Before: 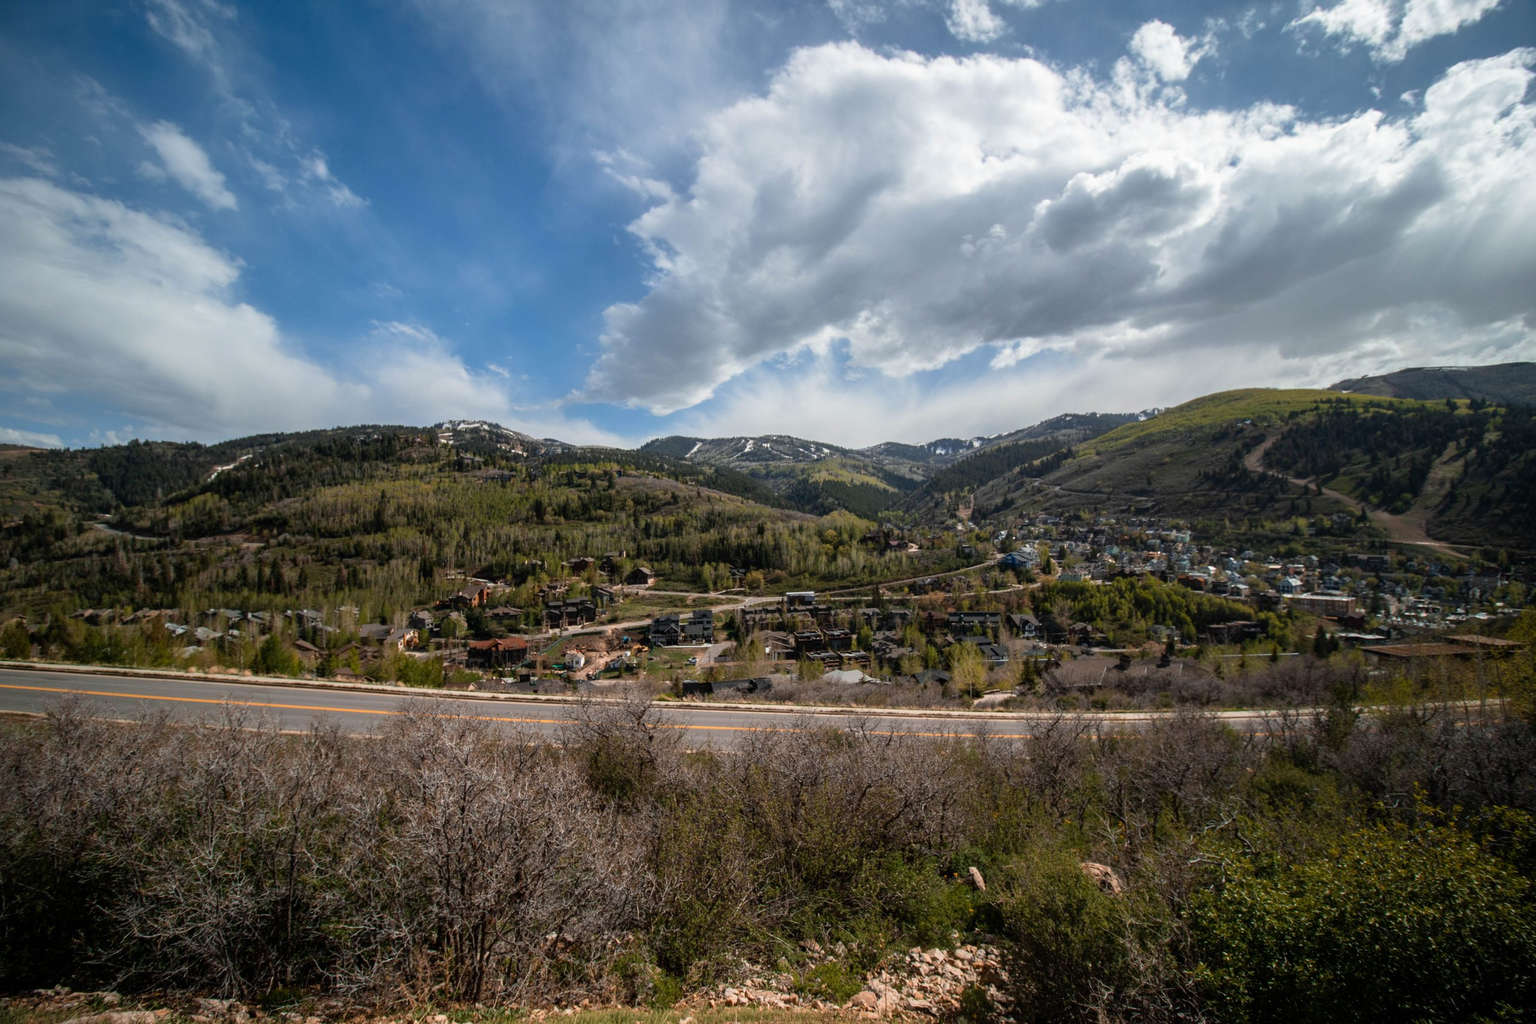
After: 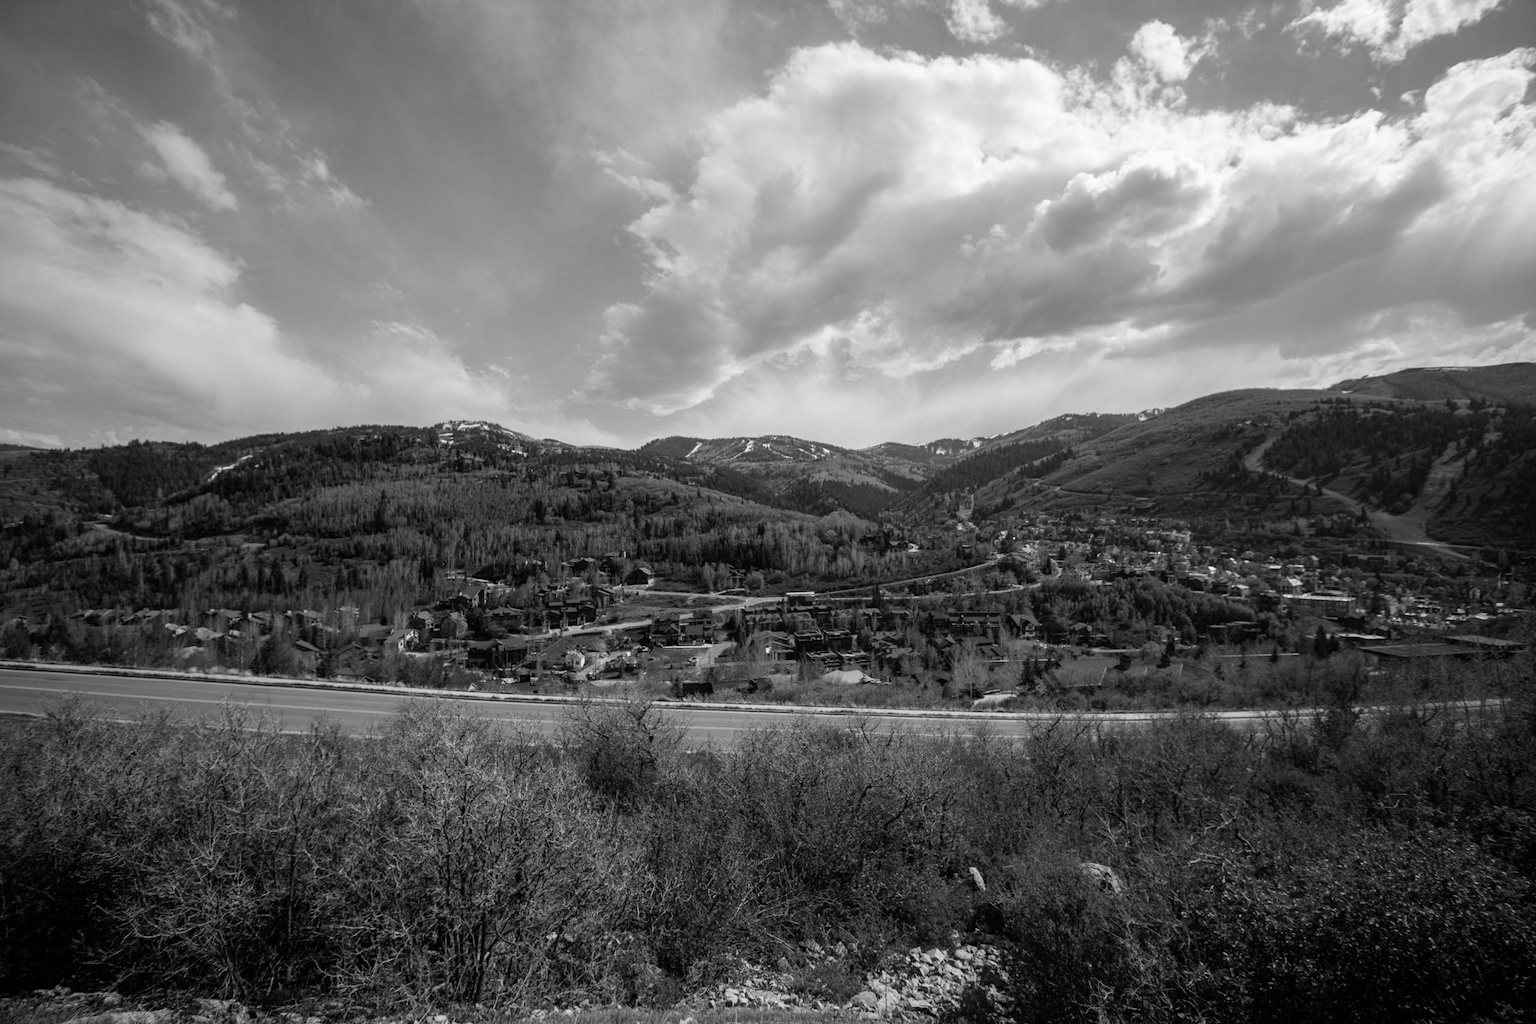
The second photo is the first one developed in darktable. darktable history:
color calibration: output gray [0.18, 0.41, 0.41, 0], illuminant same as pipeline (D50), adaptation none (bypass), x 0.334, y 0.335, temperature 5023.9 K, saturation algorithm version 1 (2020)
